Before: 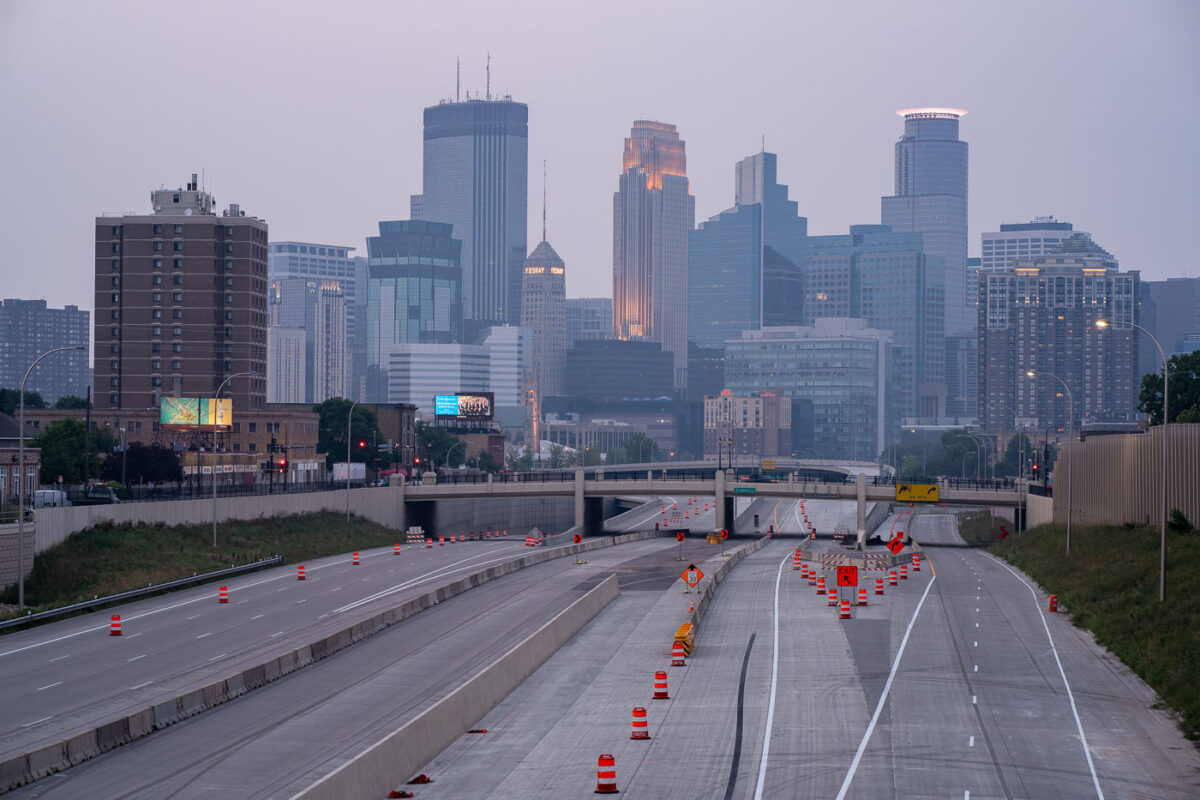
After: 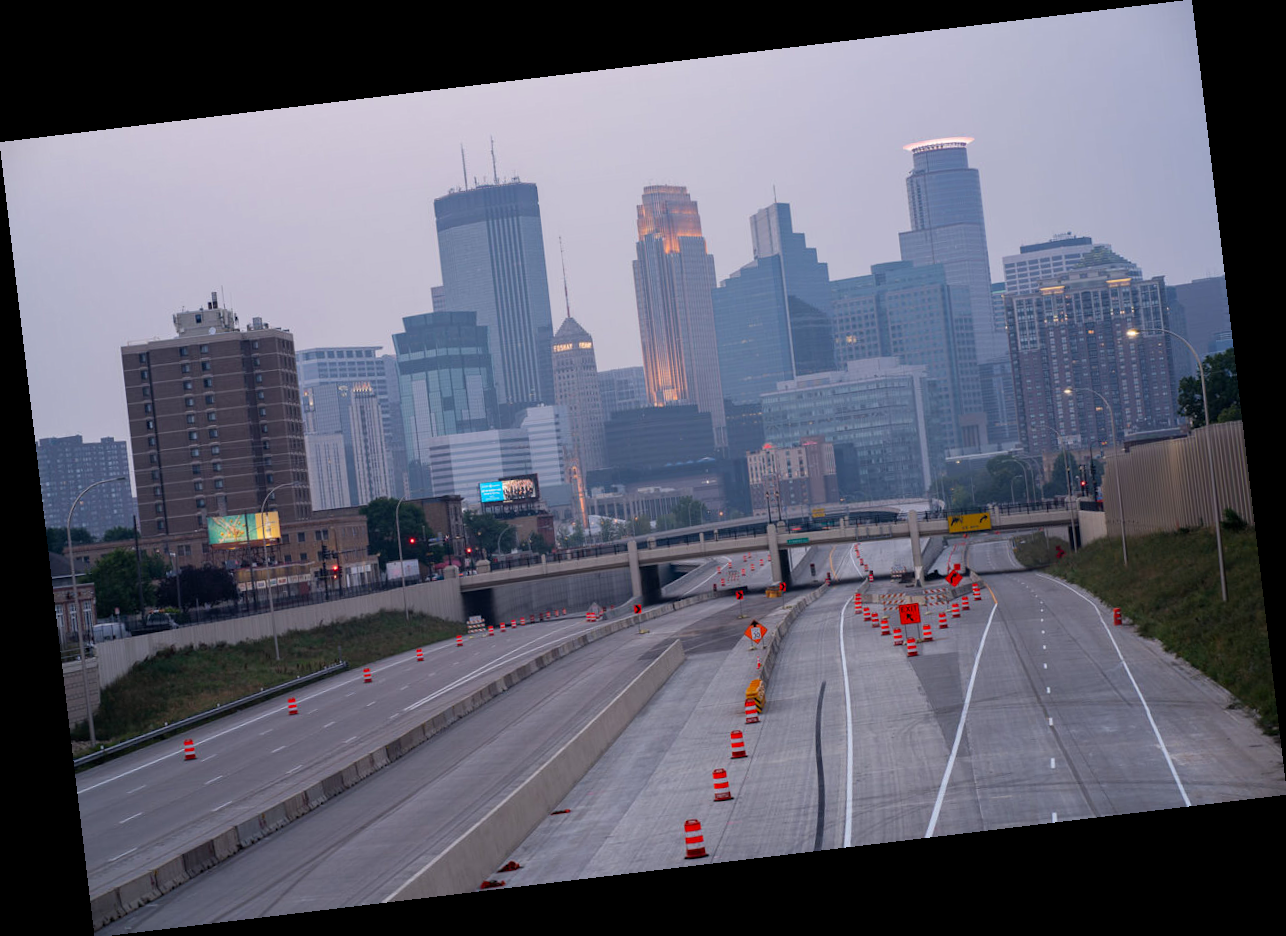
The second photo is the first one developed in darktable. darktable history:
rotate and perspective: rotation -6.83°, automatic cropping off
vibrance: on, module defaults
